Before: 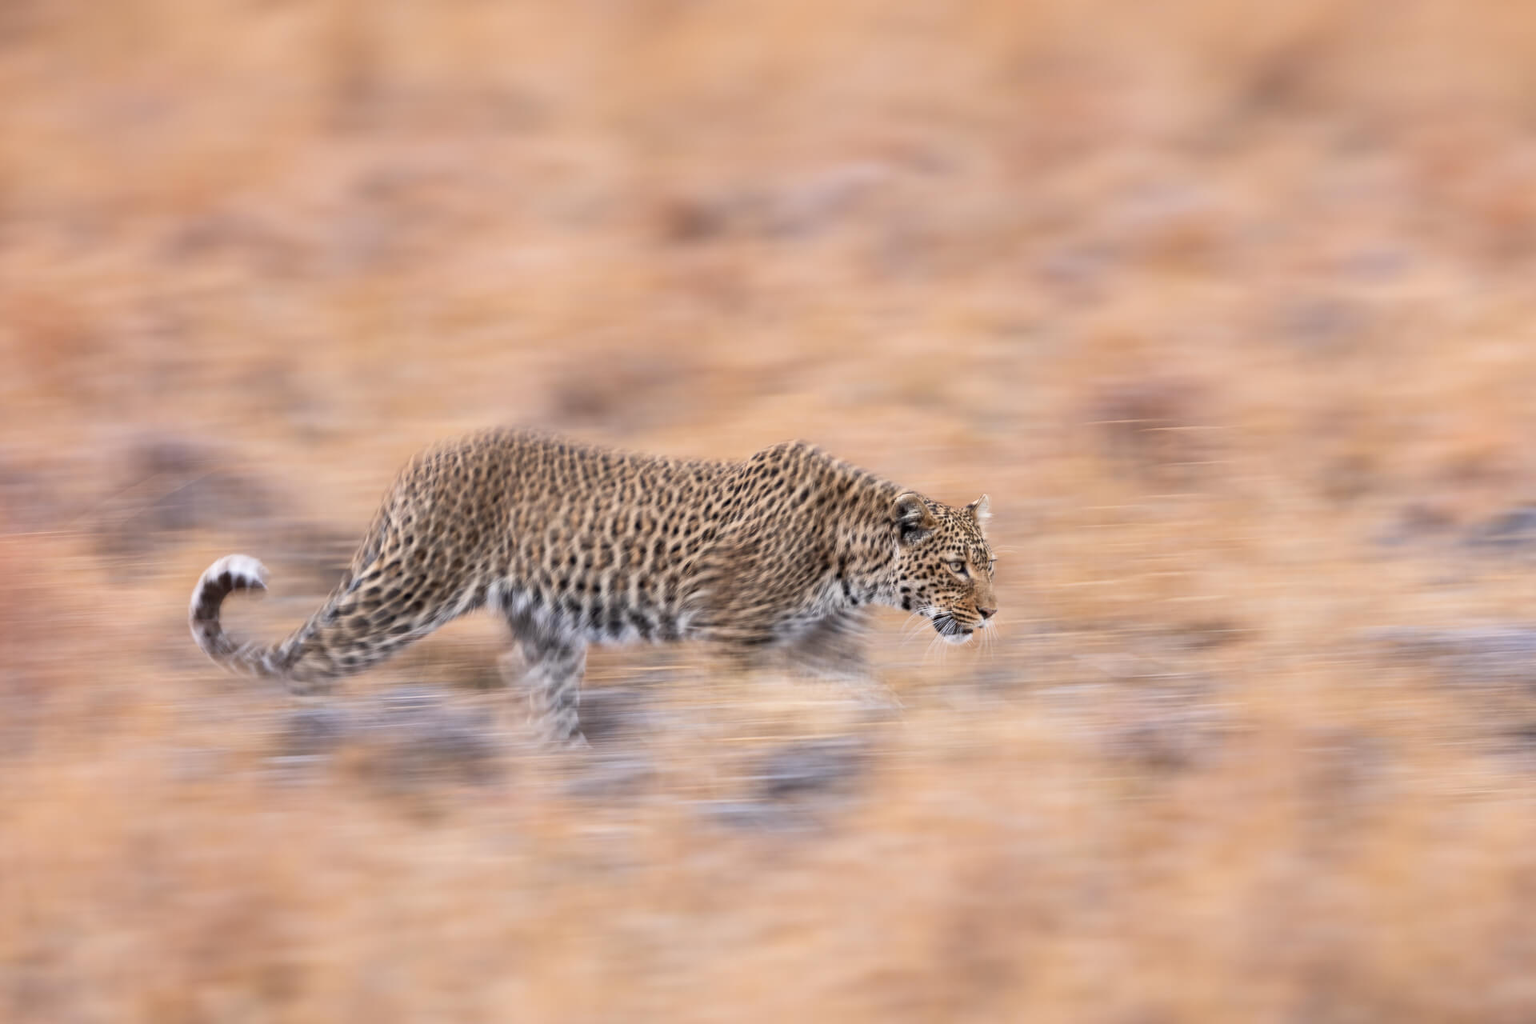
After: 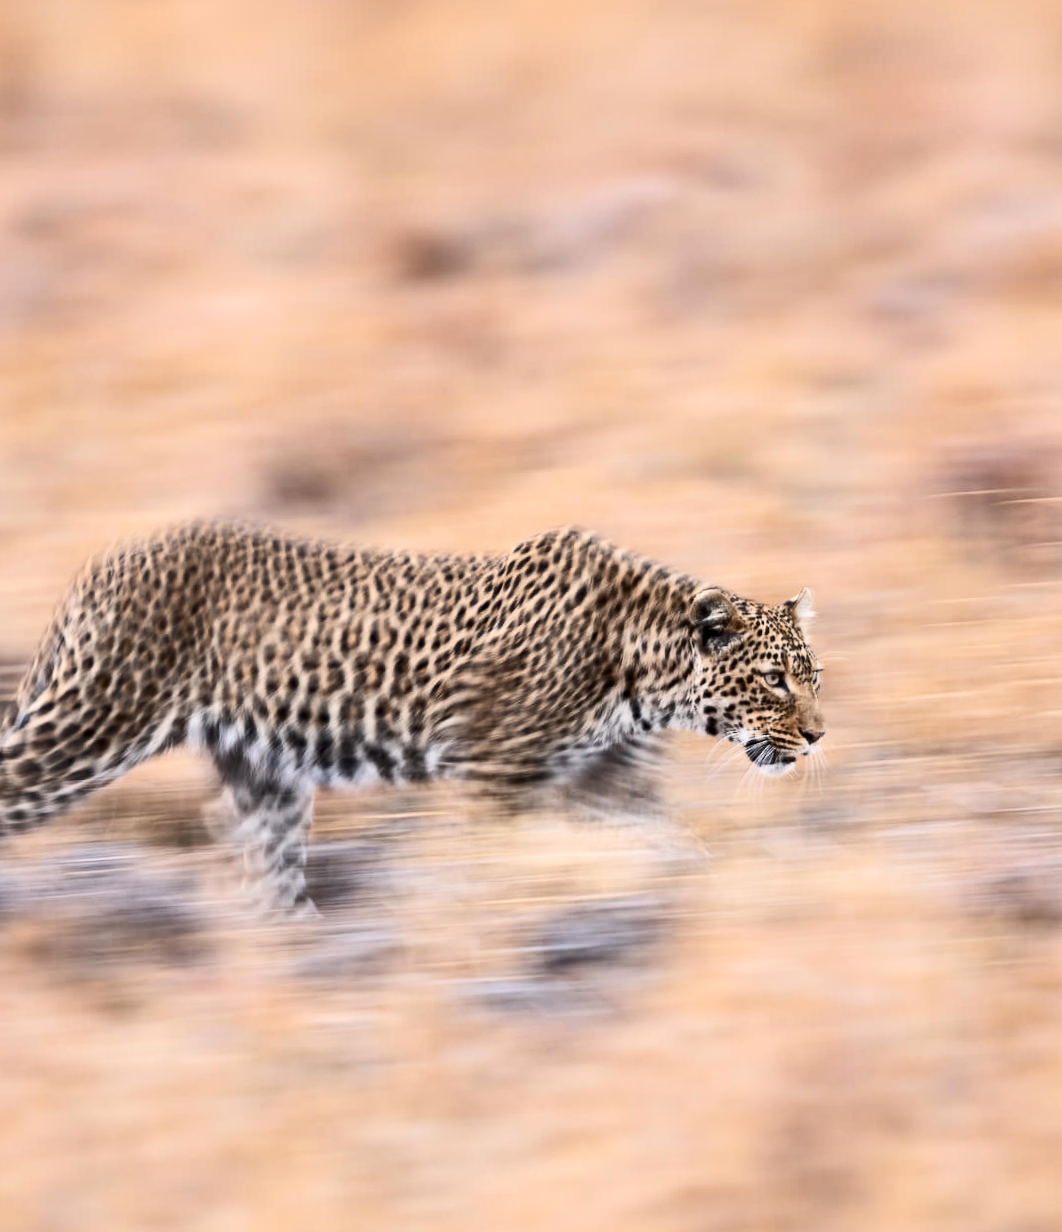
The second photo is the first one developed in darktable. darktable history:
contrast equalizer: octaves 7, y [[0.6 ×6], [0.55 ×6], [0 ×6], [0 ×6], [0 ×6]], mix 0.15
crop: left 21.674%, right 22.086%
contrast brightness saturation: contrast 0.28
rotate and perspective: rotation -1.42°, crop left 0.016, crop right 0.984, crop top 0.035, crop bottom 0.965
